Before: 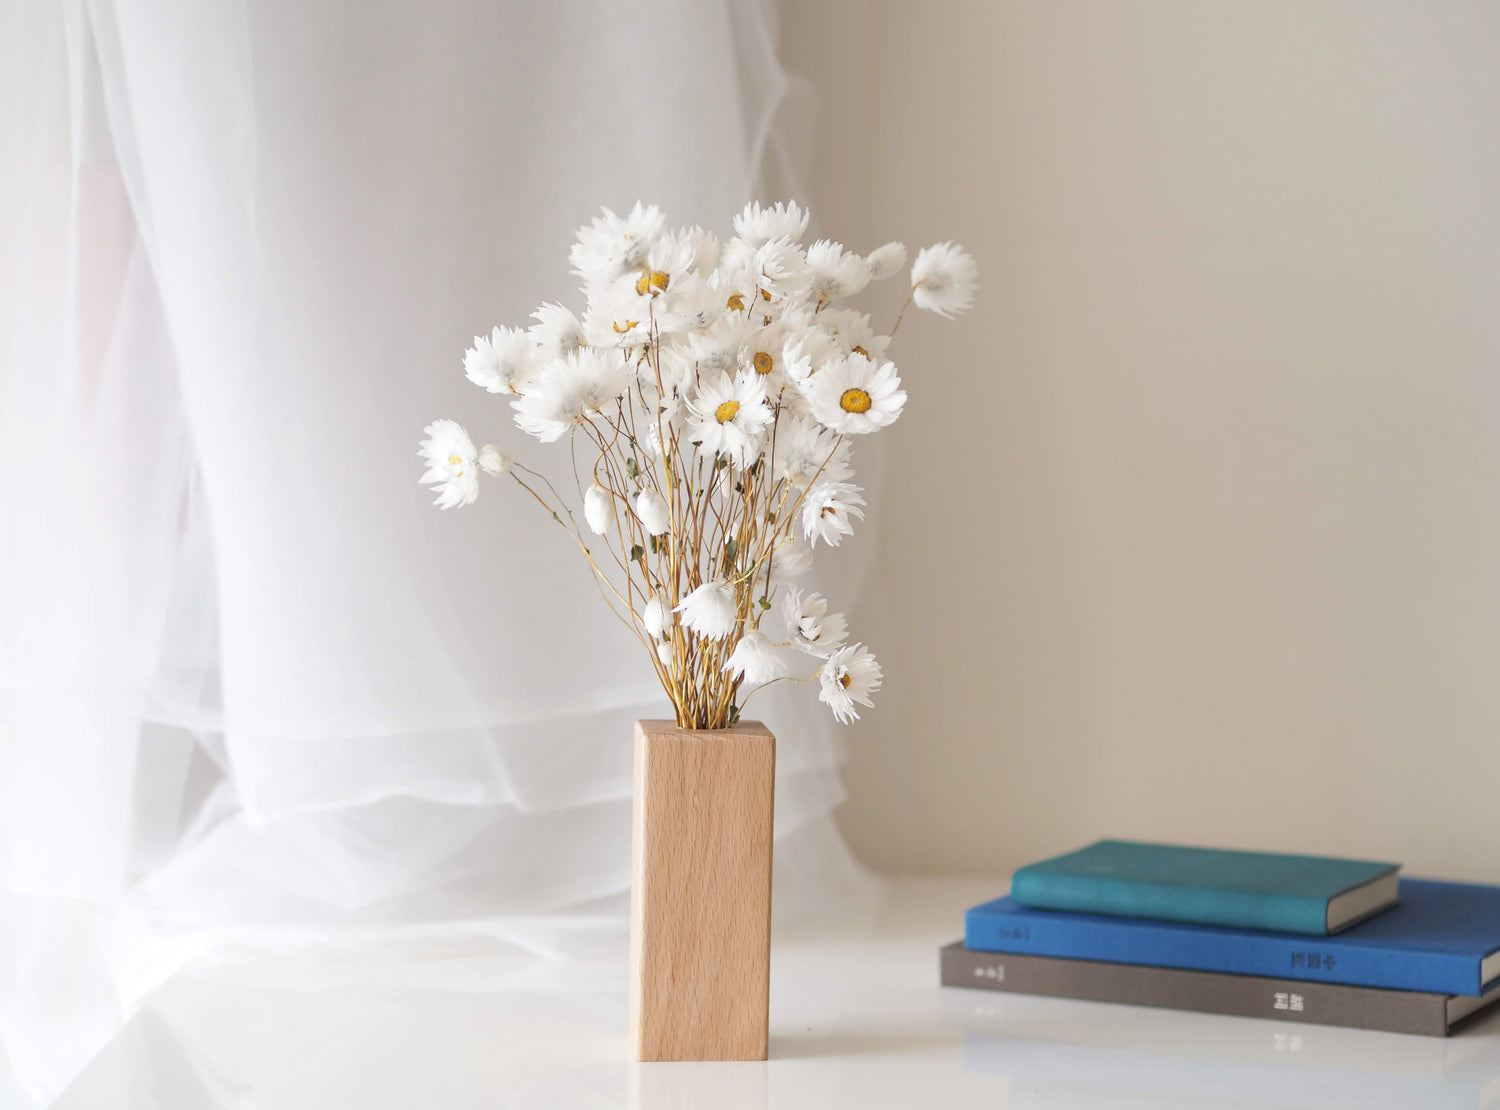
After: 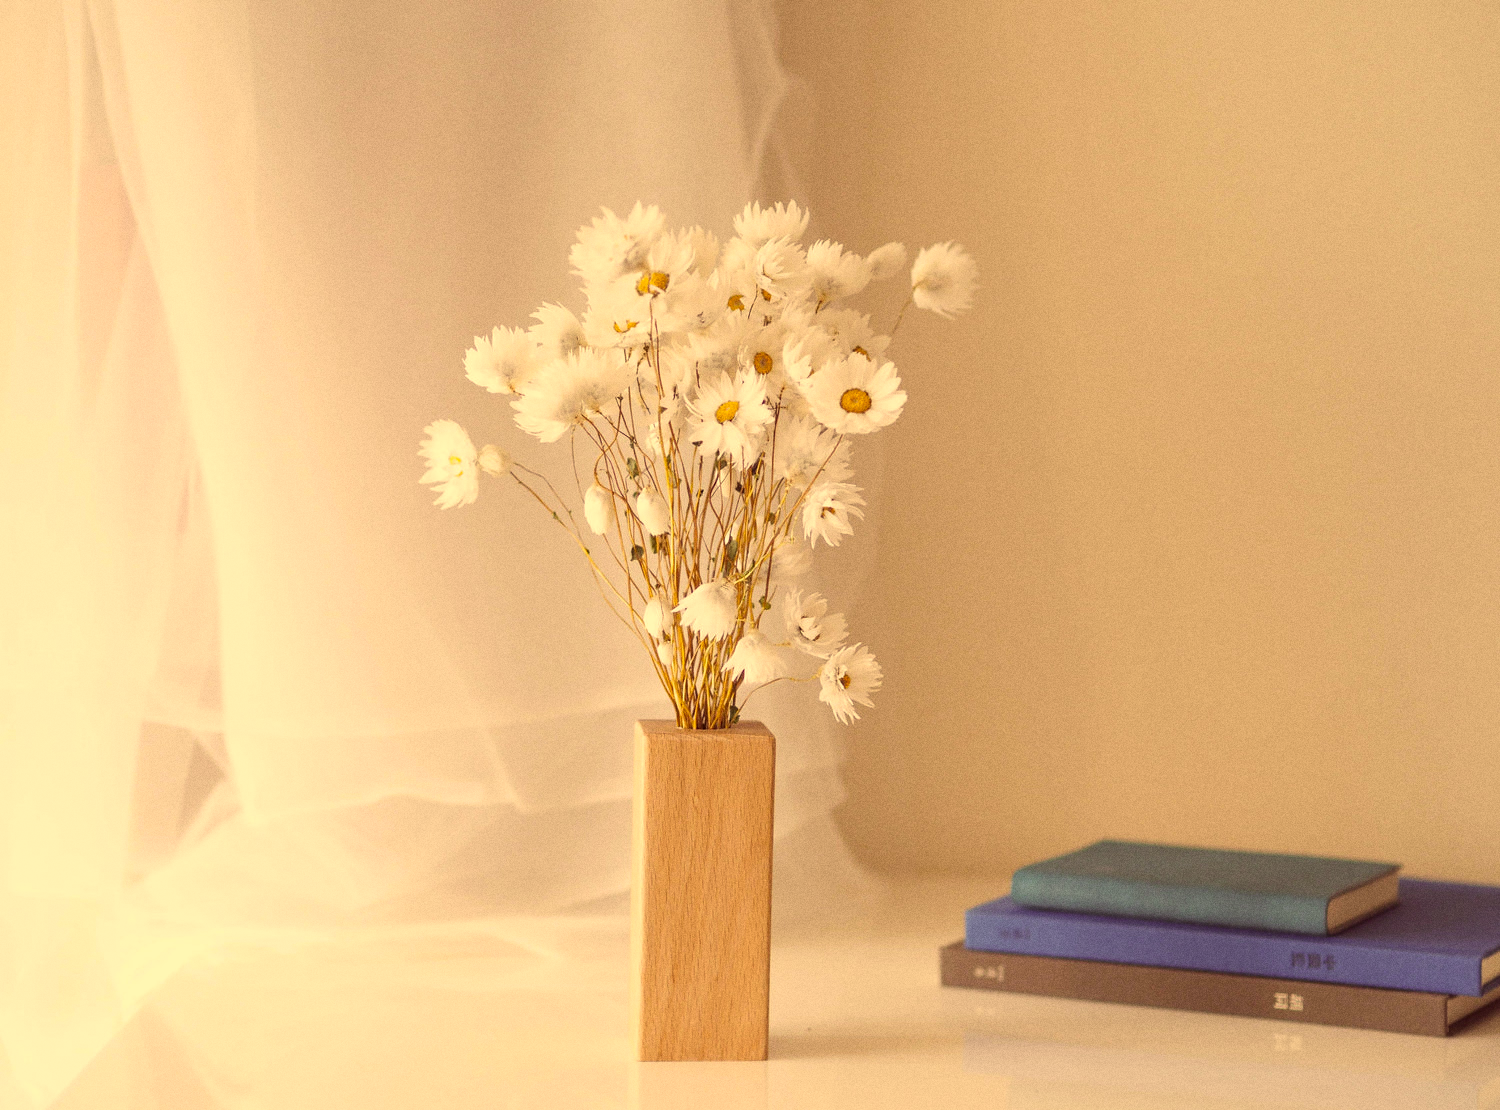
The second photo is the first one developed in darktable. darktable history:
grain: coarseness 0.09 ISO
color correction: highlights a* 10.12, highlights b* 39.04, shadows a* 14.62, shadows b* 3.37
